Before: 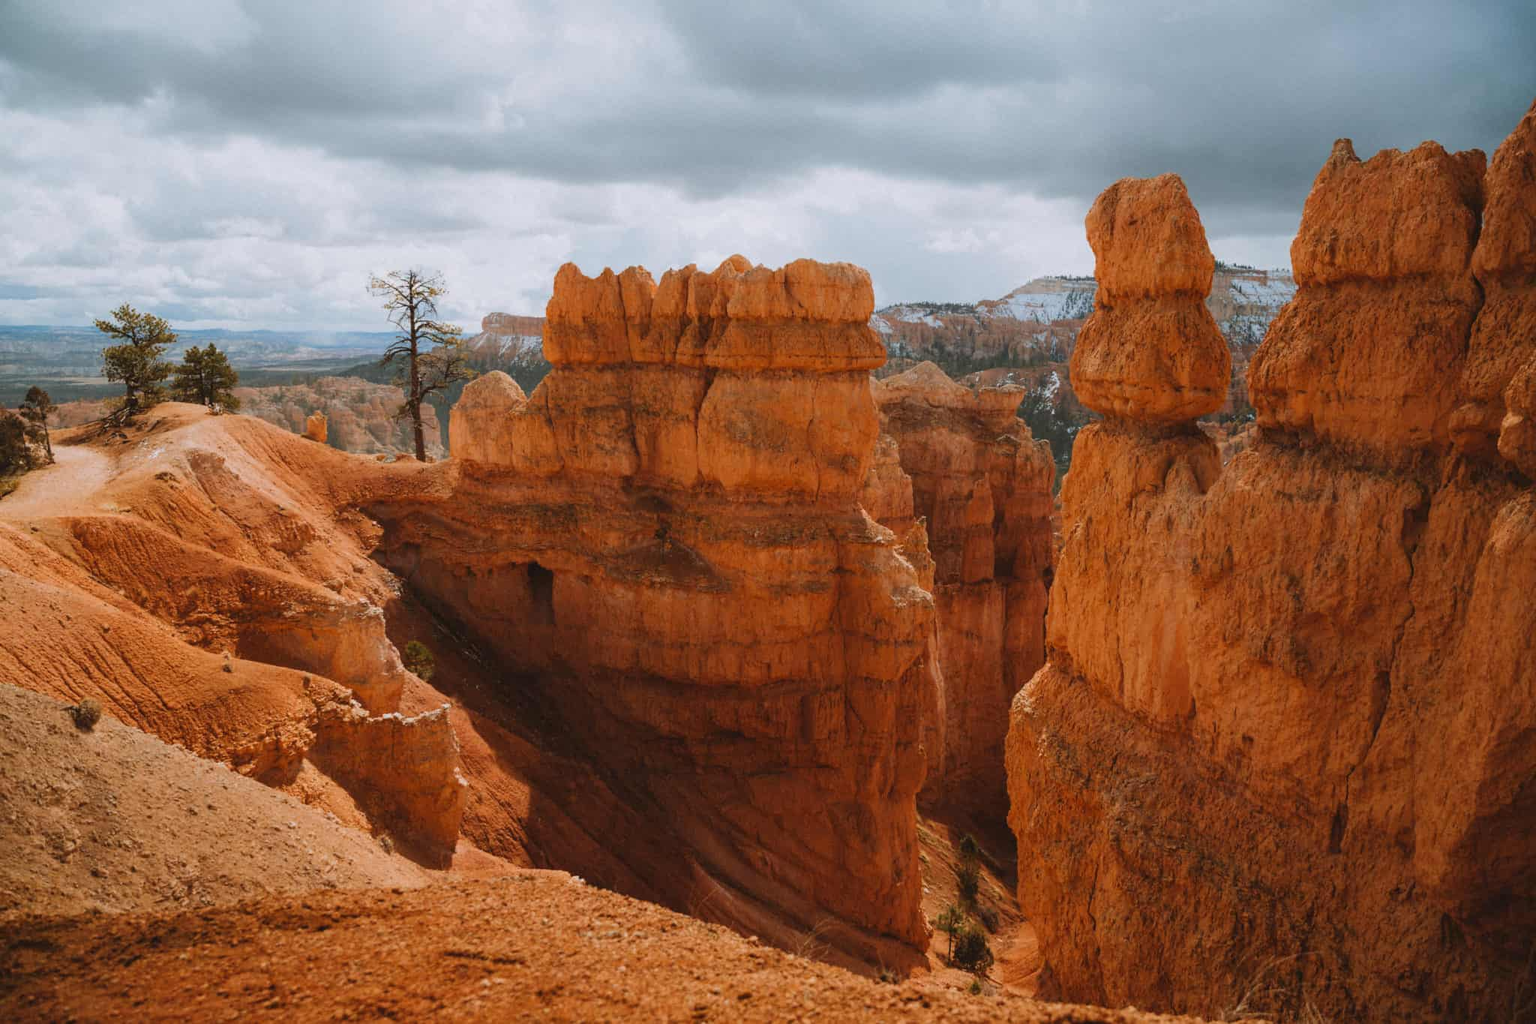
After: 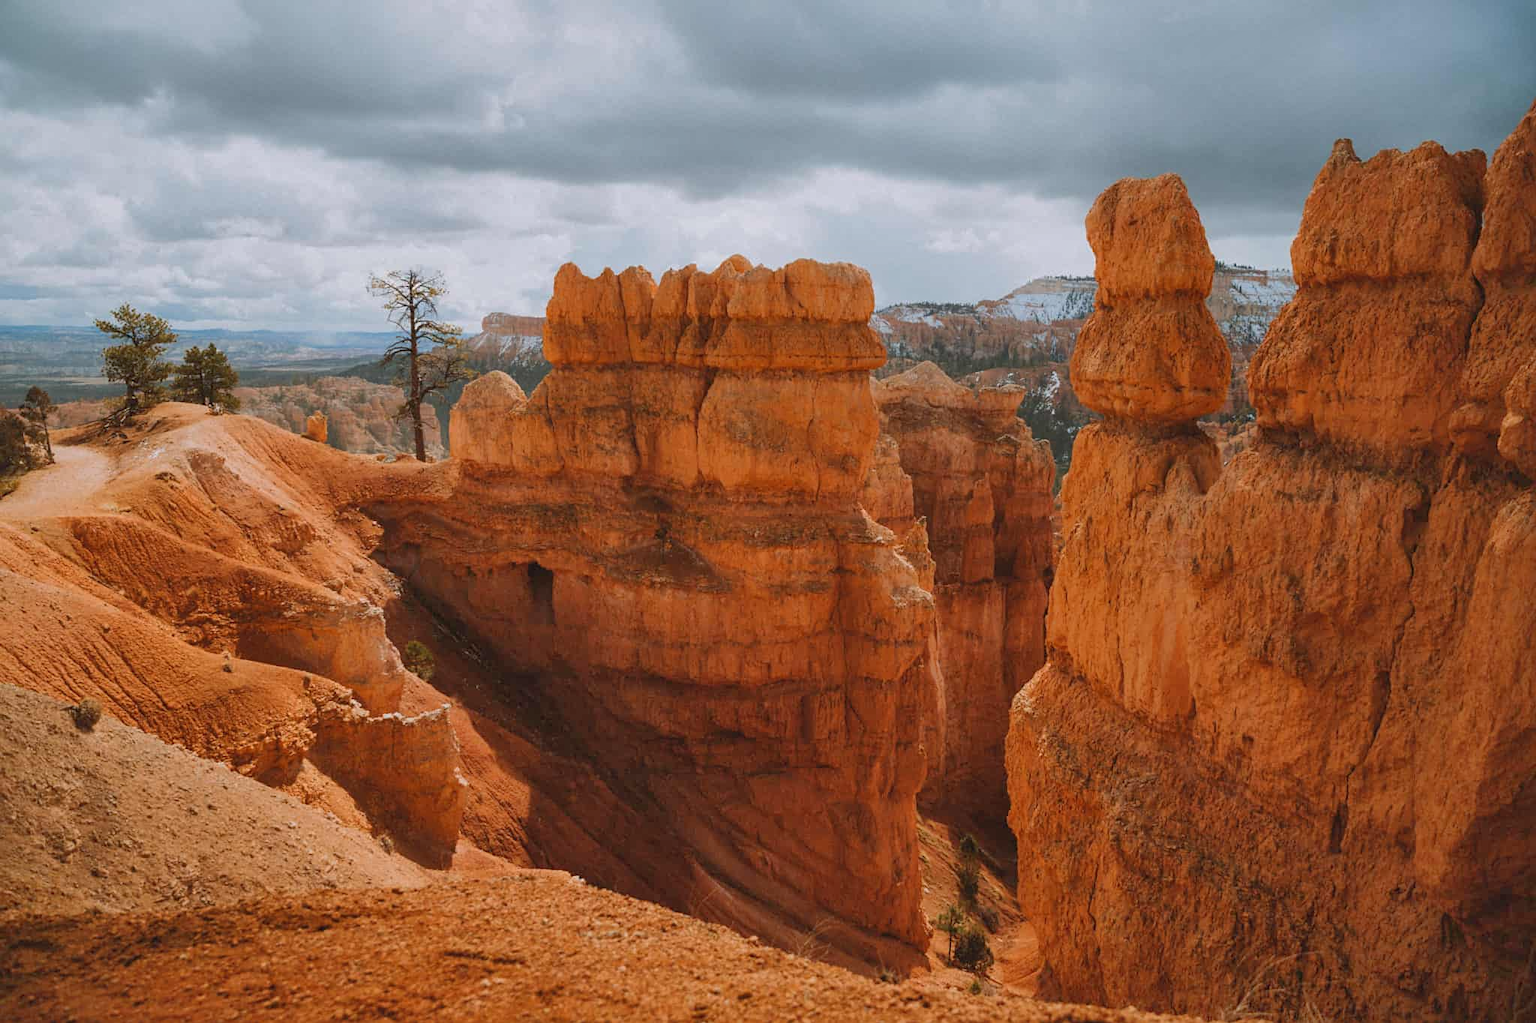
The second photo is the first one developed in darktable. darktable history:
sharpen: amount 0.2
shadows and highlights: on, module defaults
